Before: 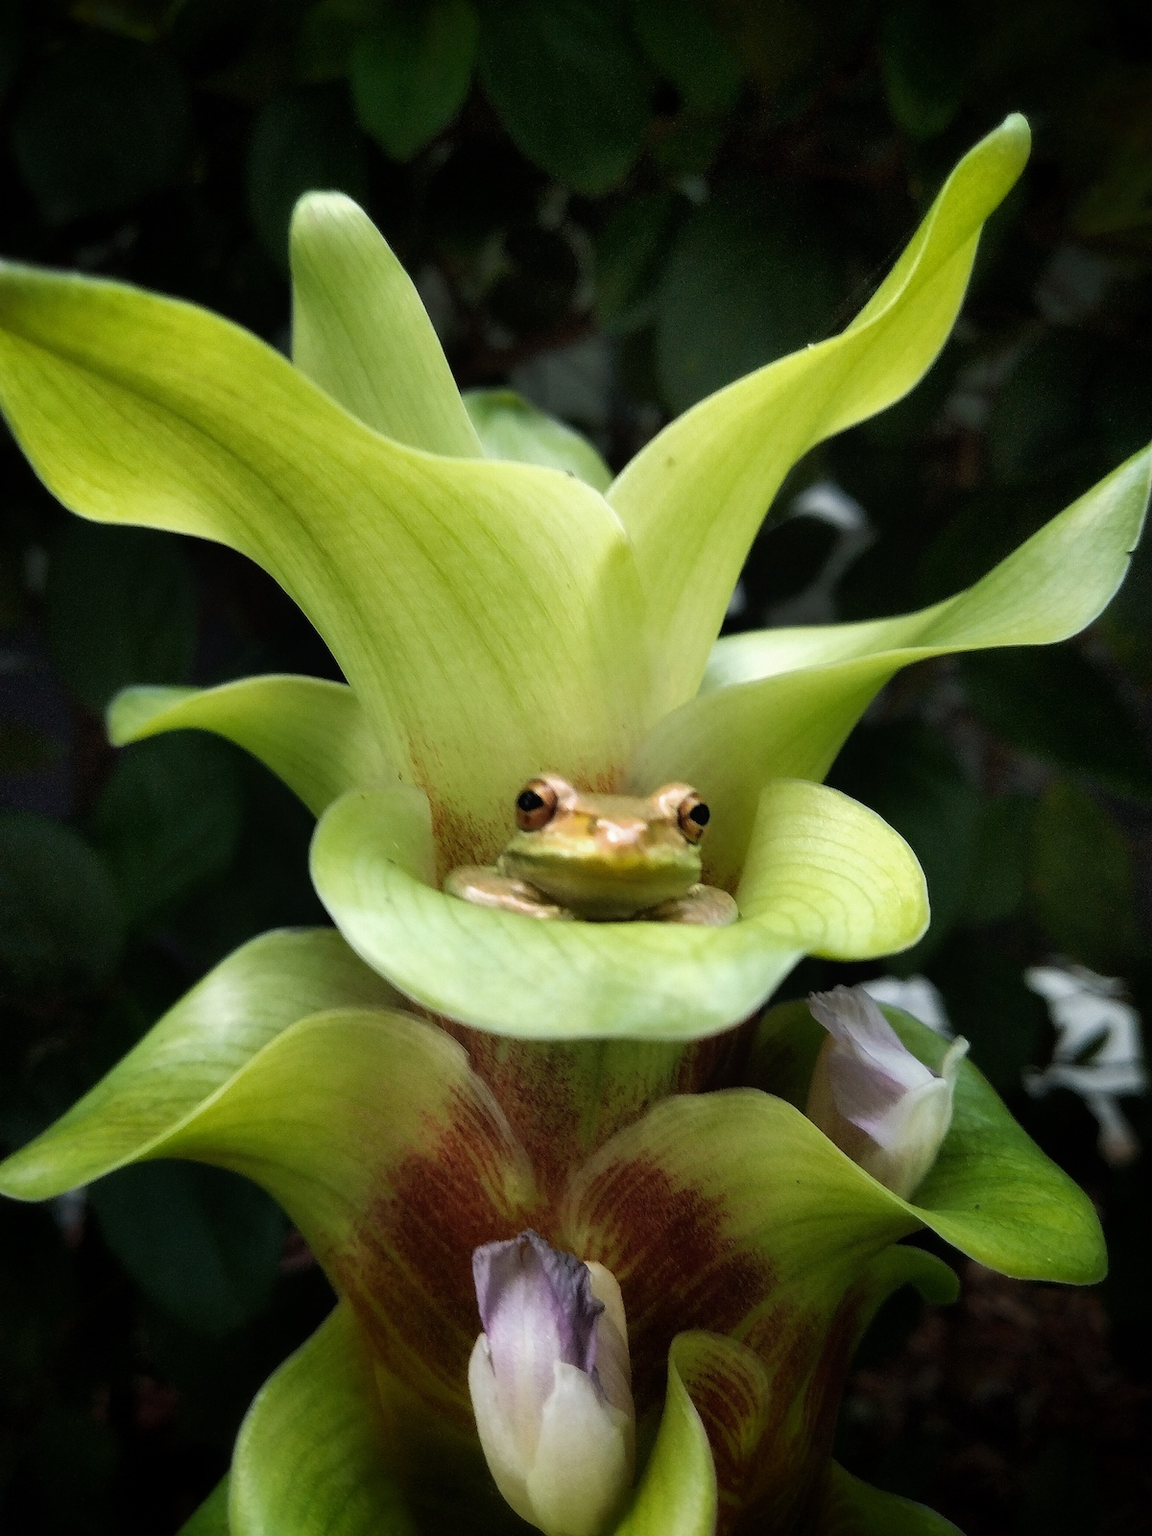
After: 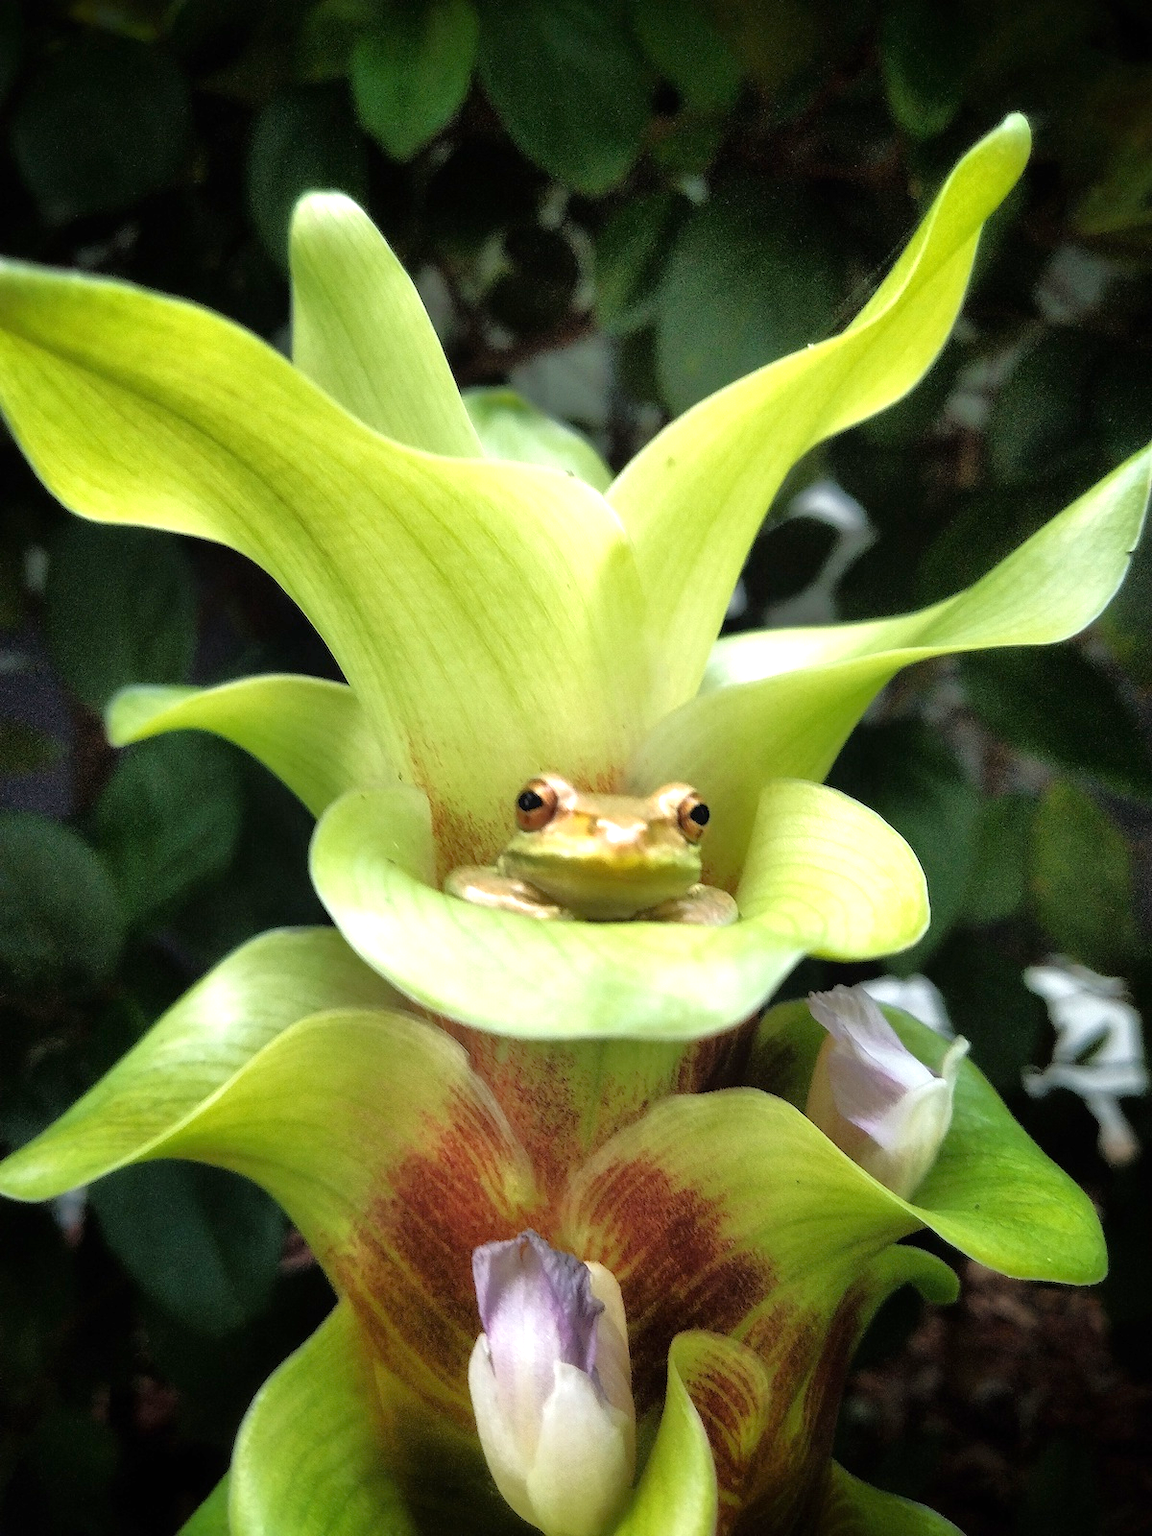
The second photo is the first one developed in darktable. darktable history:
tone equalizer: -7 EV 0.145 EV, -6 EV 0.588 EV, -5 EV 1.14 EV, -4 EV 1.36 EV, -3 EV 1.14 EV, -2 EV 0.6 EV, -1 EV 0.15 EV
exposure: black level correction 0, exposure 0.696 EV, compensate exposure bias true, compensate highlight preservation false
